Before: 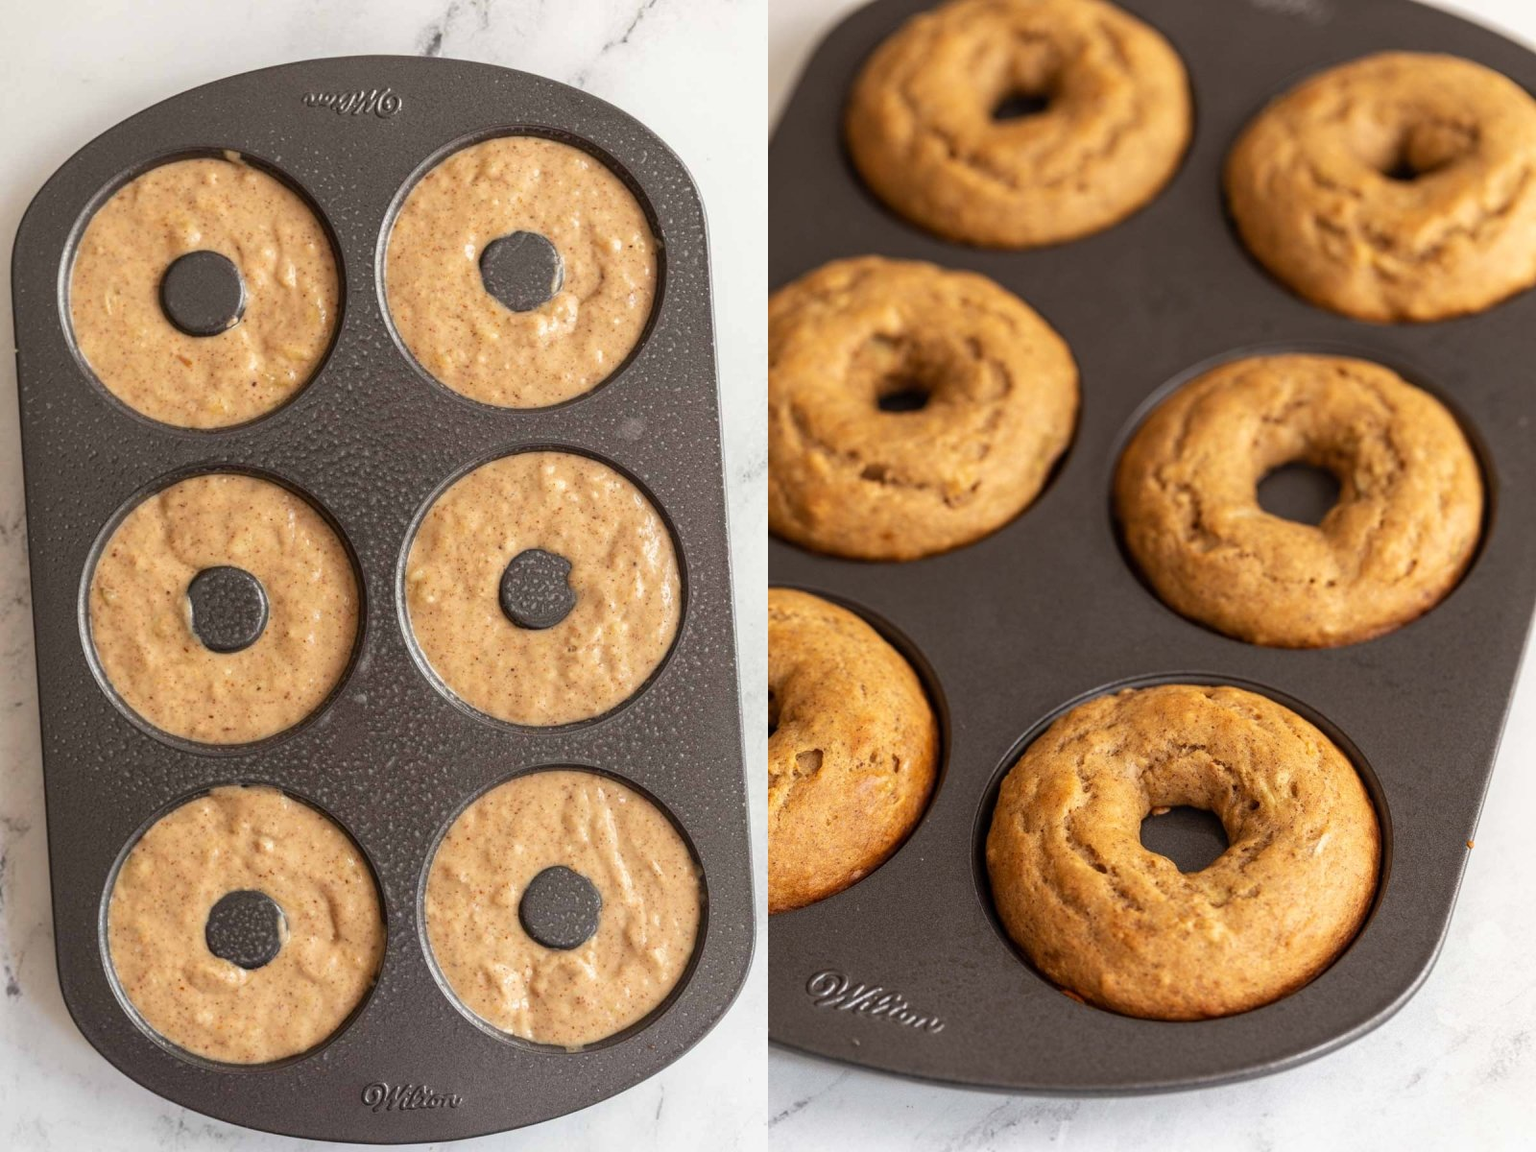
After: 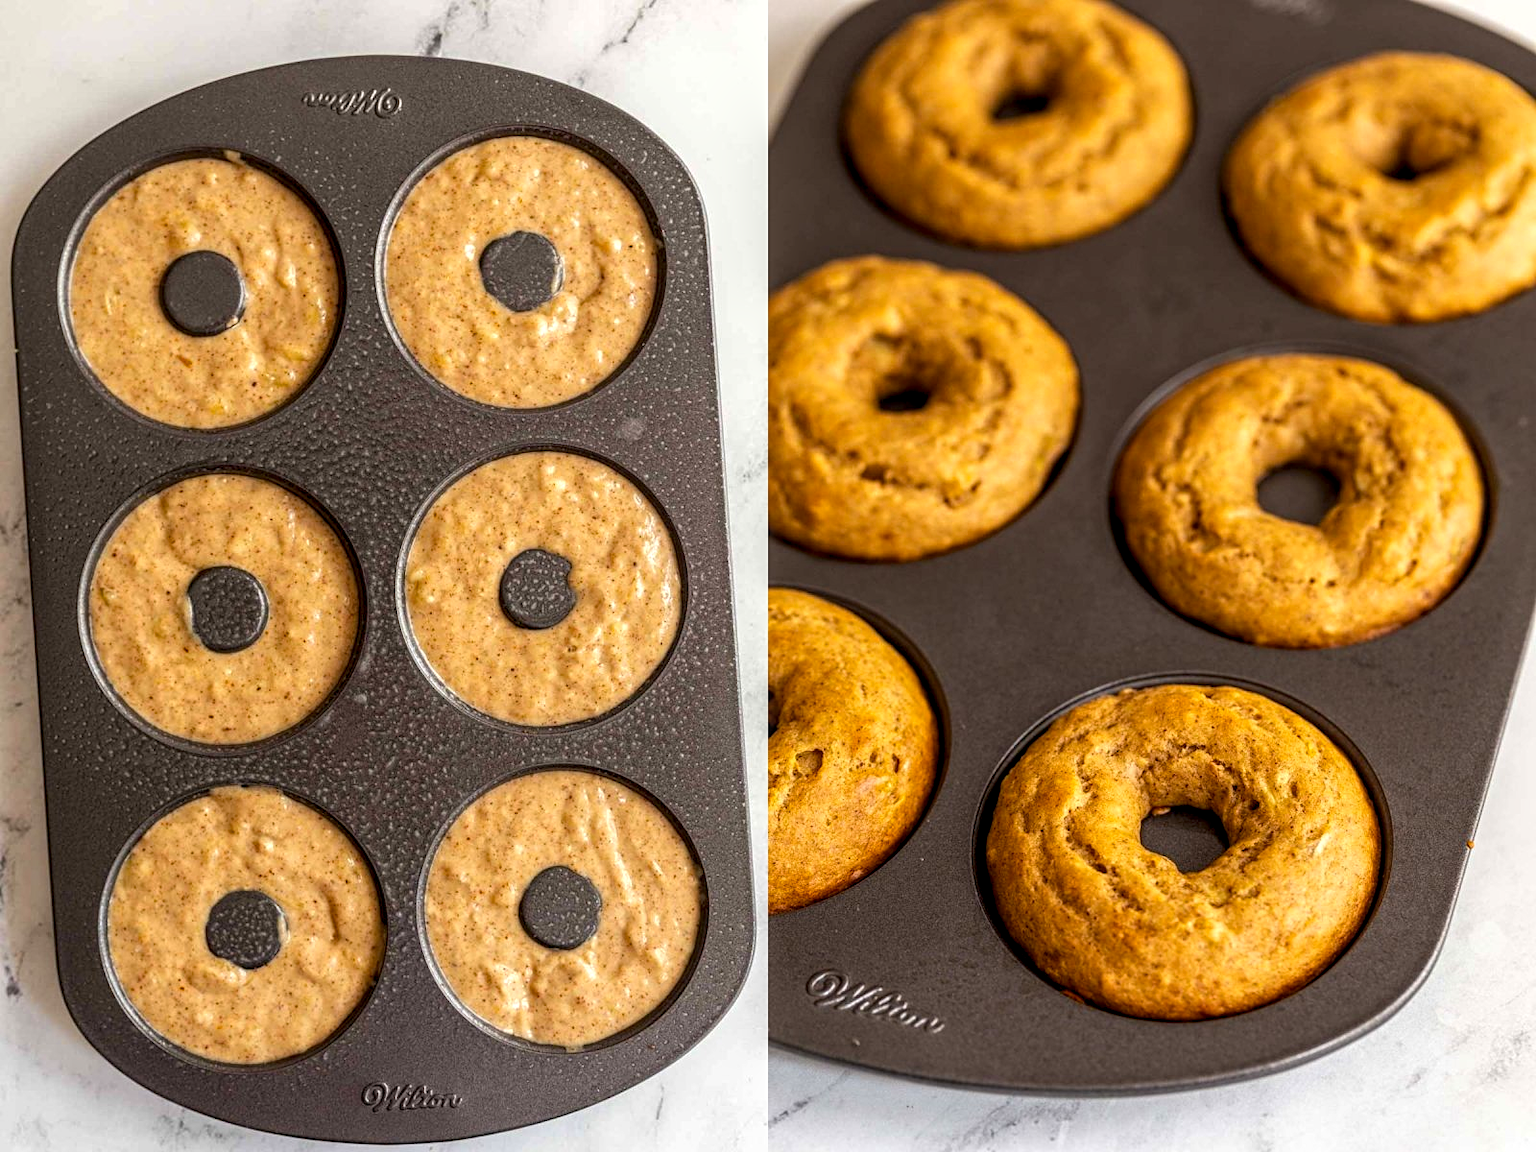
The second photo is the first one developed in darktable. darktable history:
color balance rgb: perceptual saturation grading › global saturation 19.869%, global vibrance 20%
exposure: compensate highlight preservation false
local contrast: detail 144%
sharpen: amount 0.214
